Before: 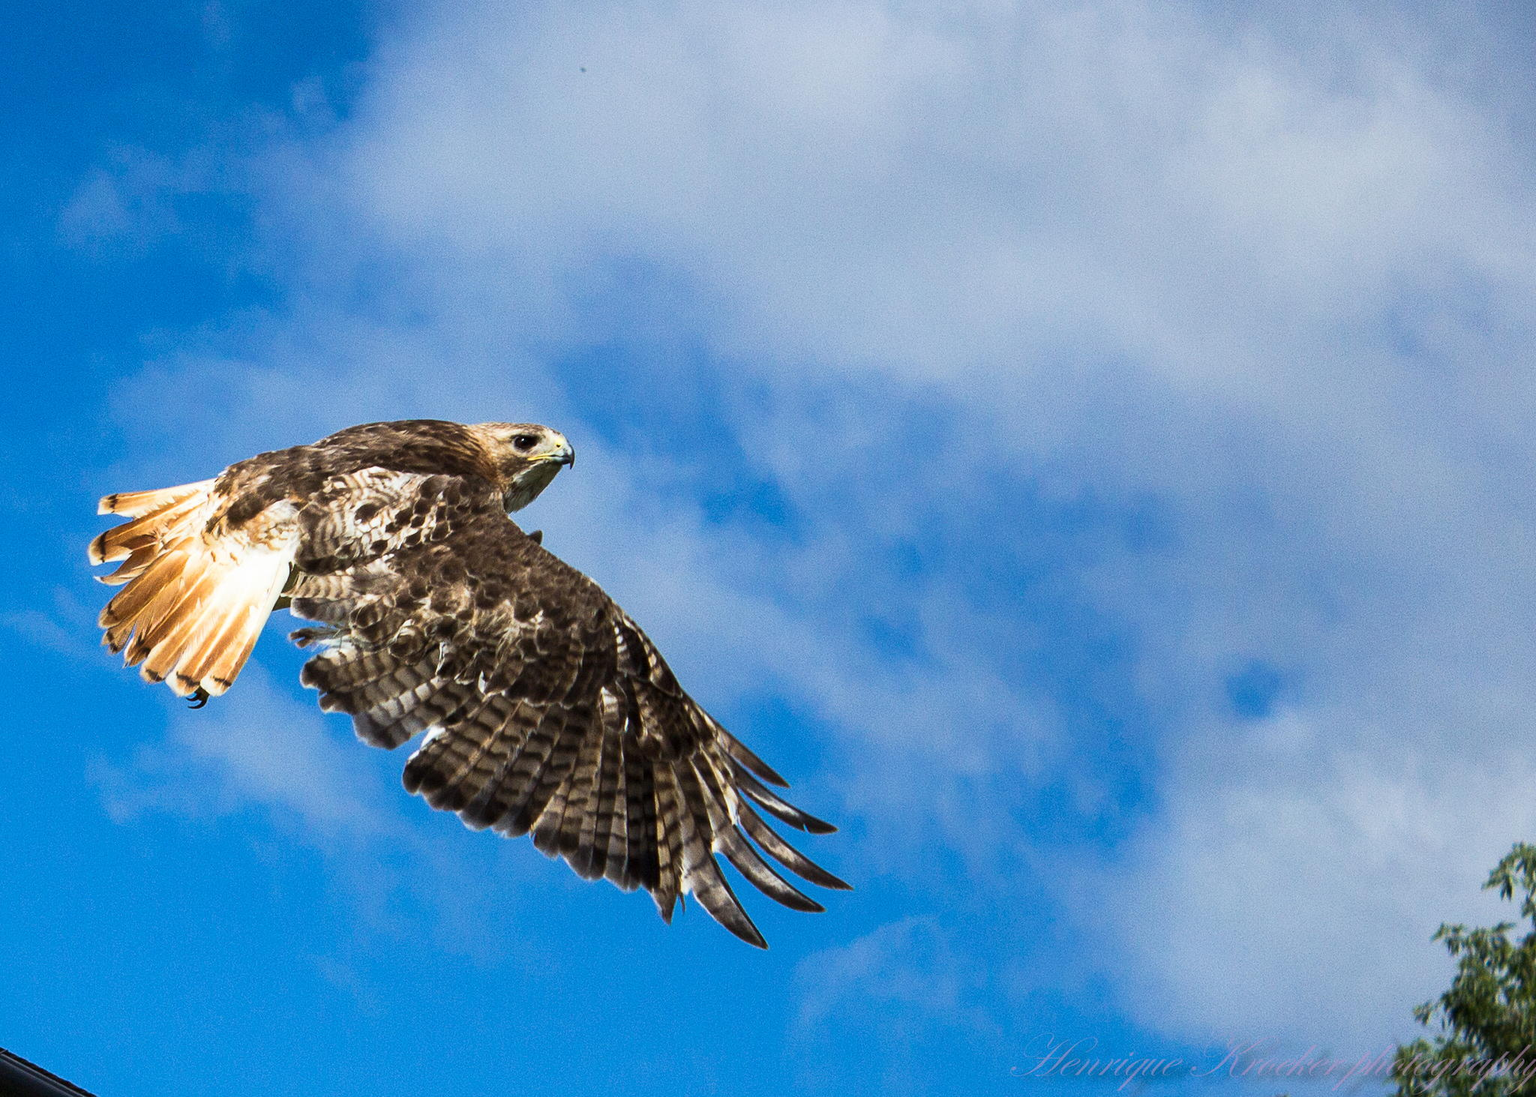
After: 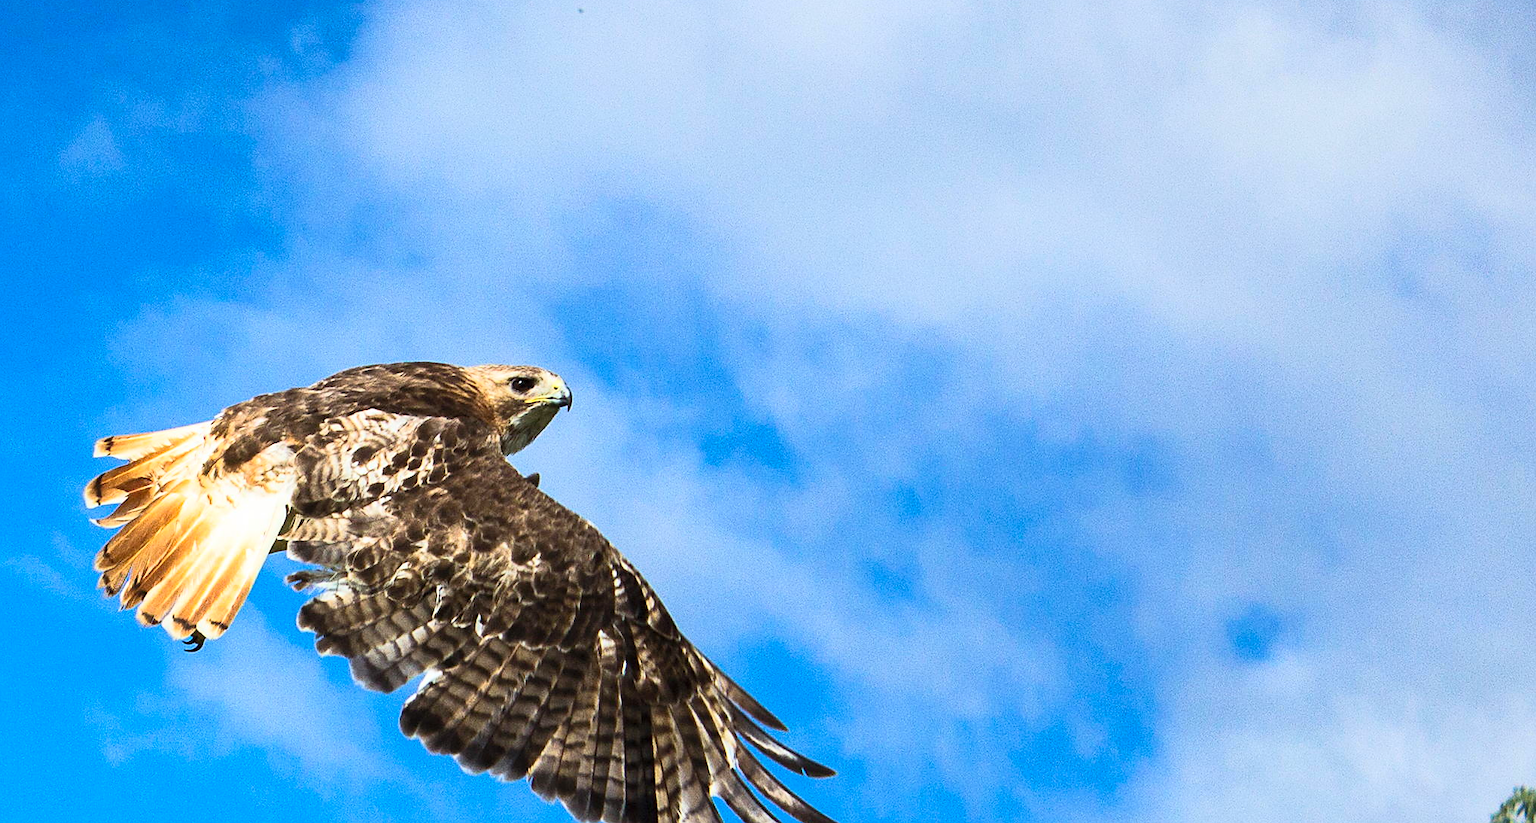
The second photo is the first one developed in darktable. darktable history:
crop: left 0.321%, top 5.467%, bottom 19.737%
sharpen: radius 1.831, amount 0.401, threshold 1.492
contrast brightness saturation: contrast 0.204, brightness 0.165, saturation 0.223
